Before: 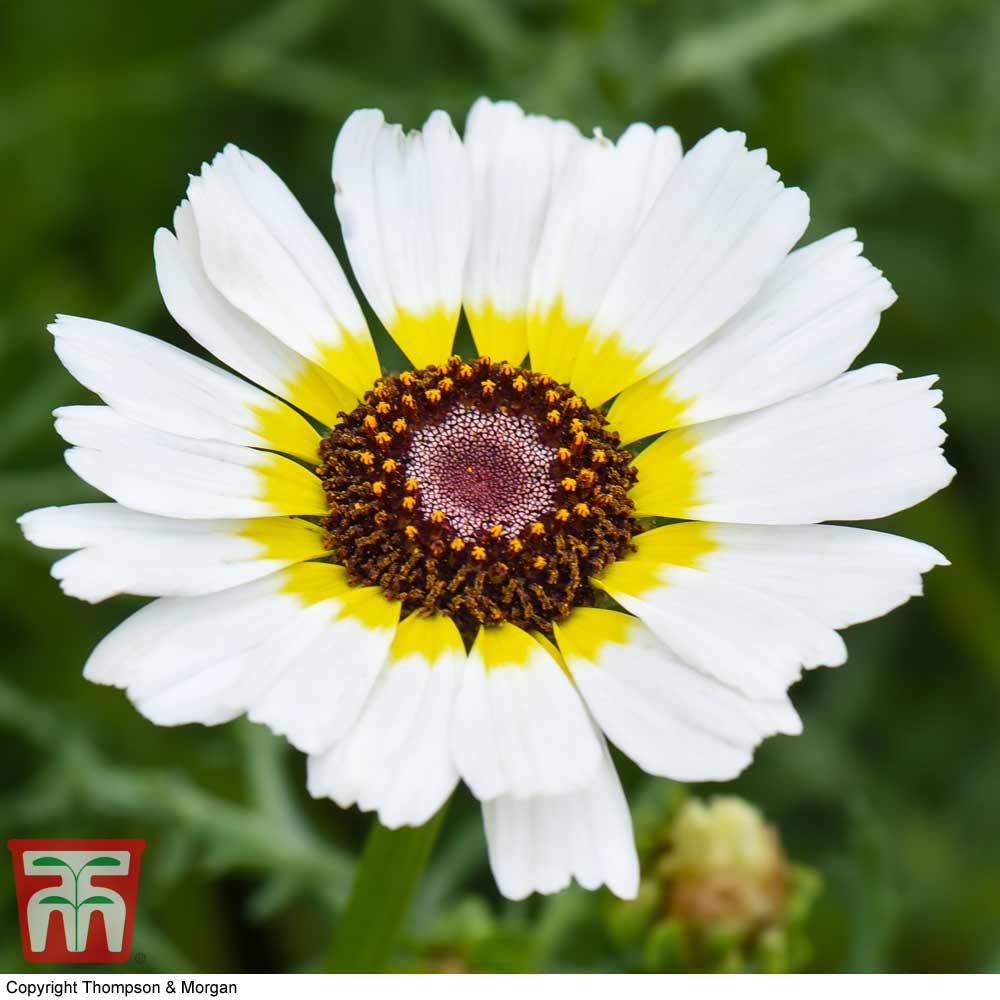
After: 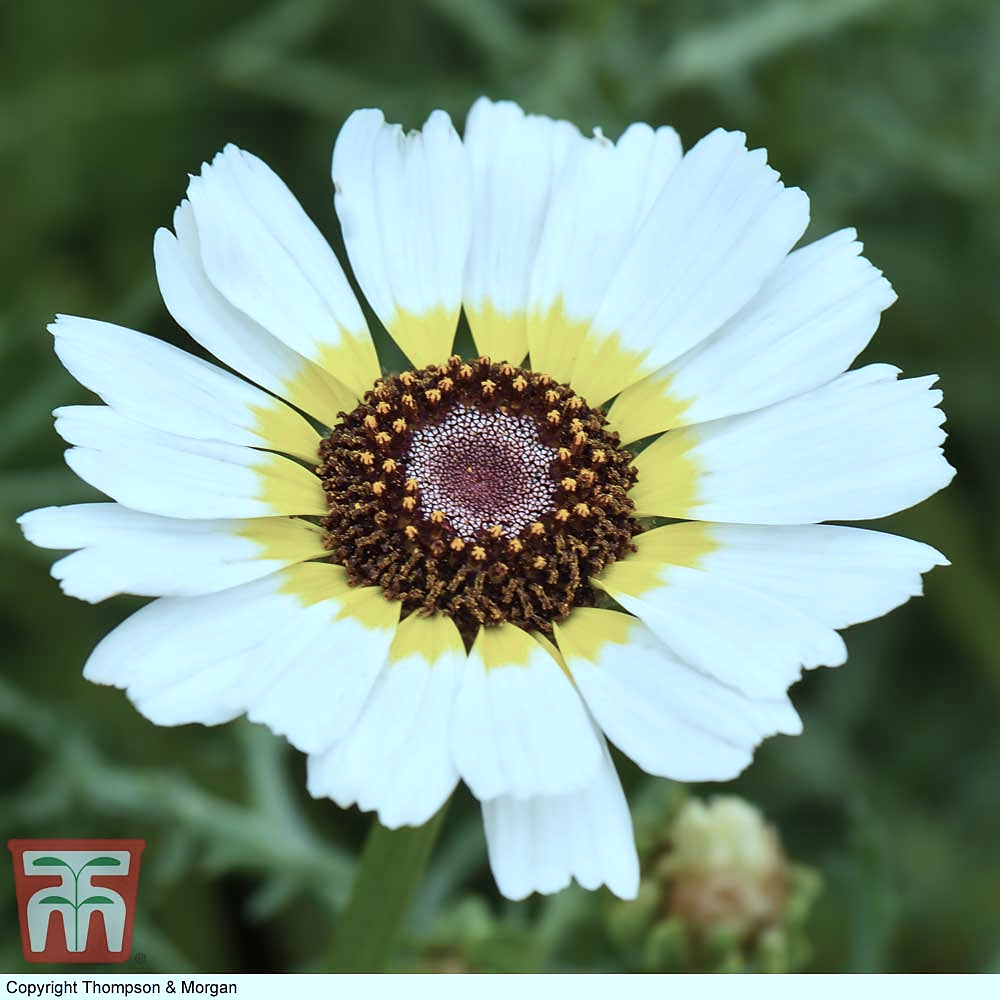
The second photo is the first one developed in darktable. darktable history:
sharpen: radius 1, threshold 1
color correction: highlights a* -12.64, highlights b* -18.1, saturation 0.7
